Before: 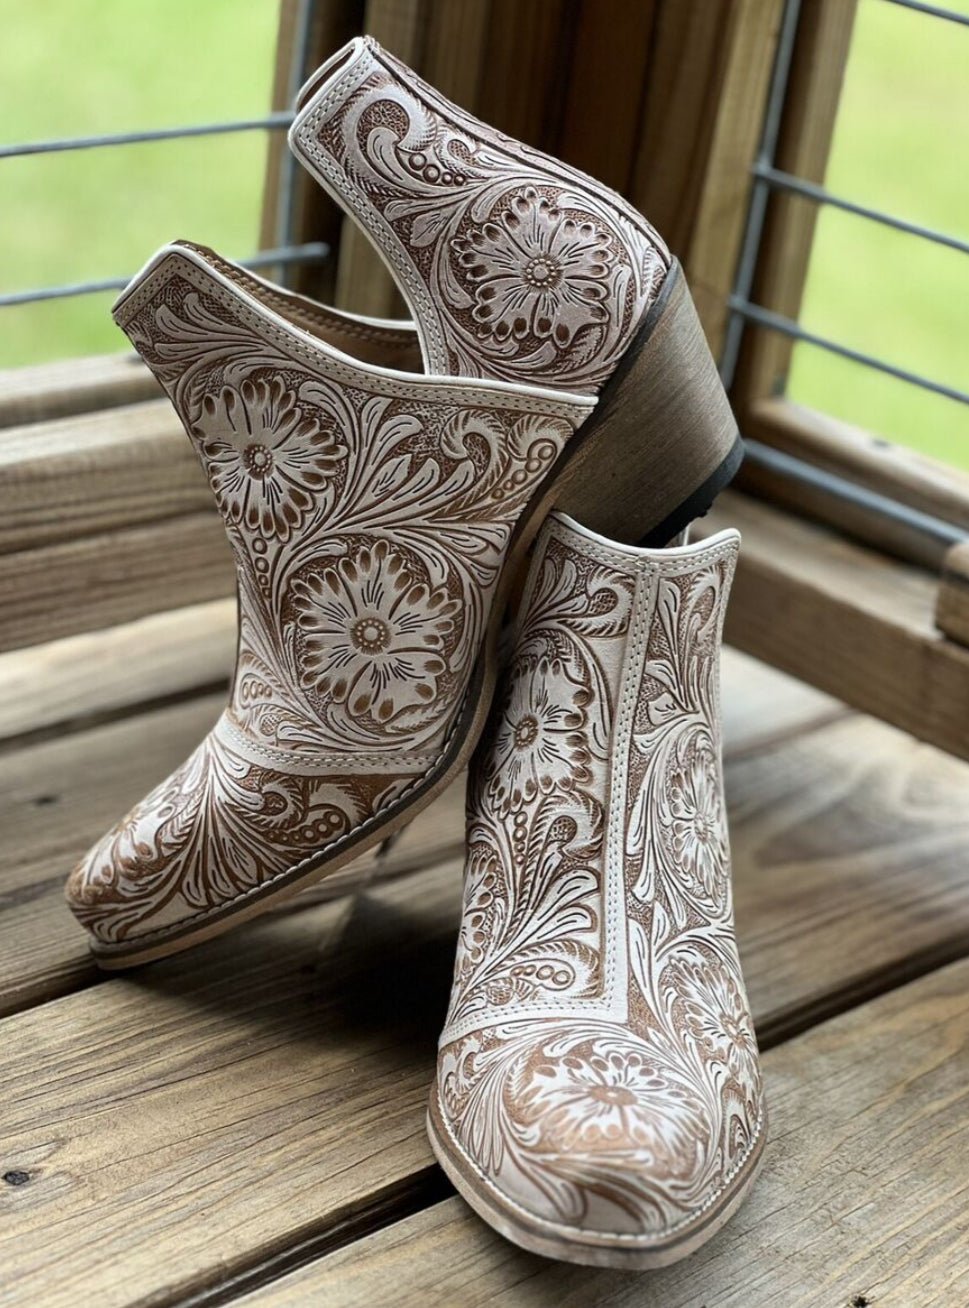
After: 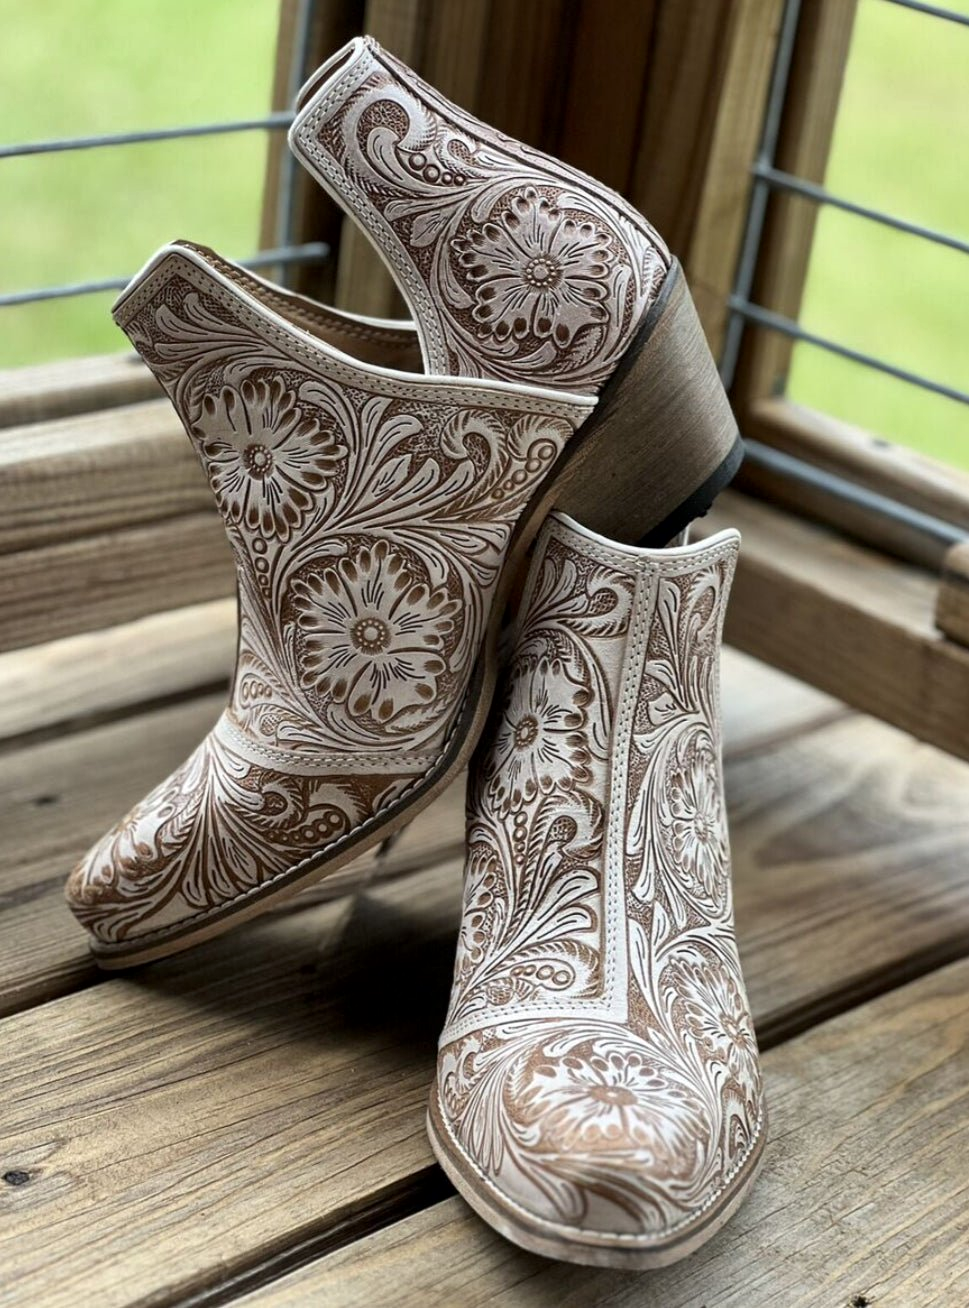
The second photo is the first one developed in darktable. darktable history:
shadows and highlights: shadows 4.23, highlights -18.87, highlights color adjustment 49.38%, soften with gaussian
local contrast: mode bilateral grid, contrast 21, coarseness 51, detail 119%, midtone range 0.2
